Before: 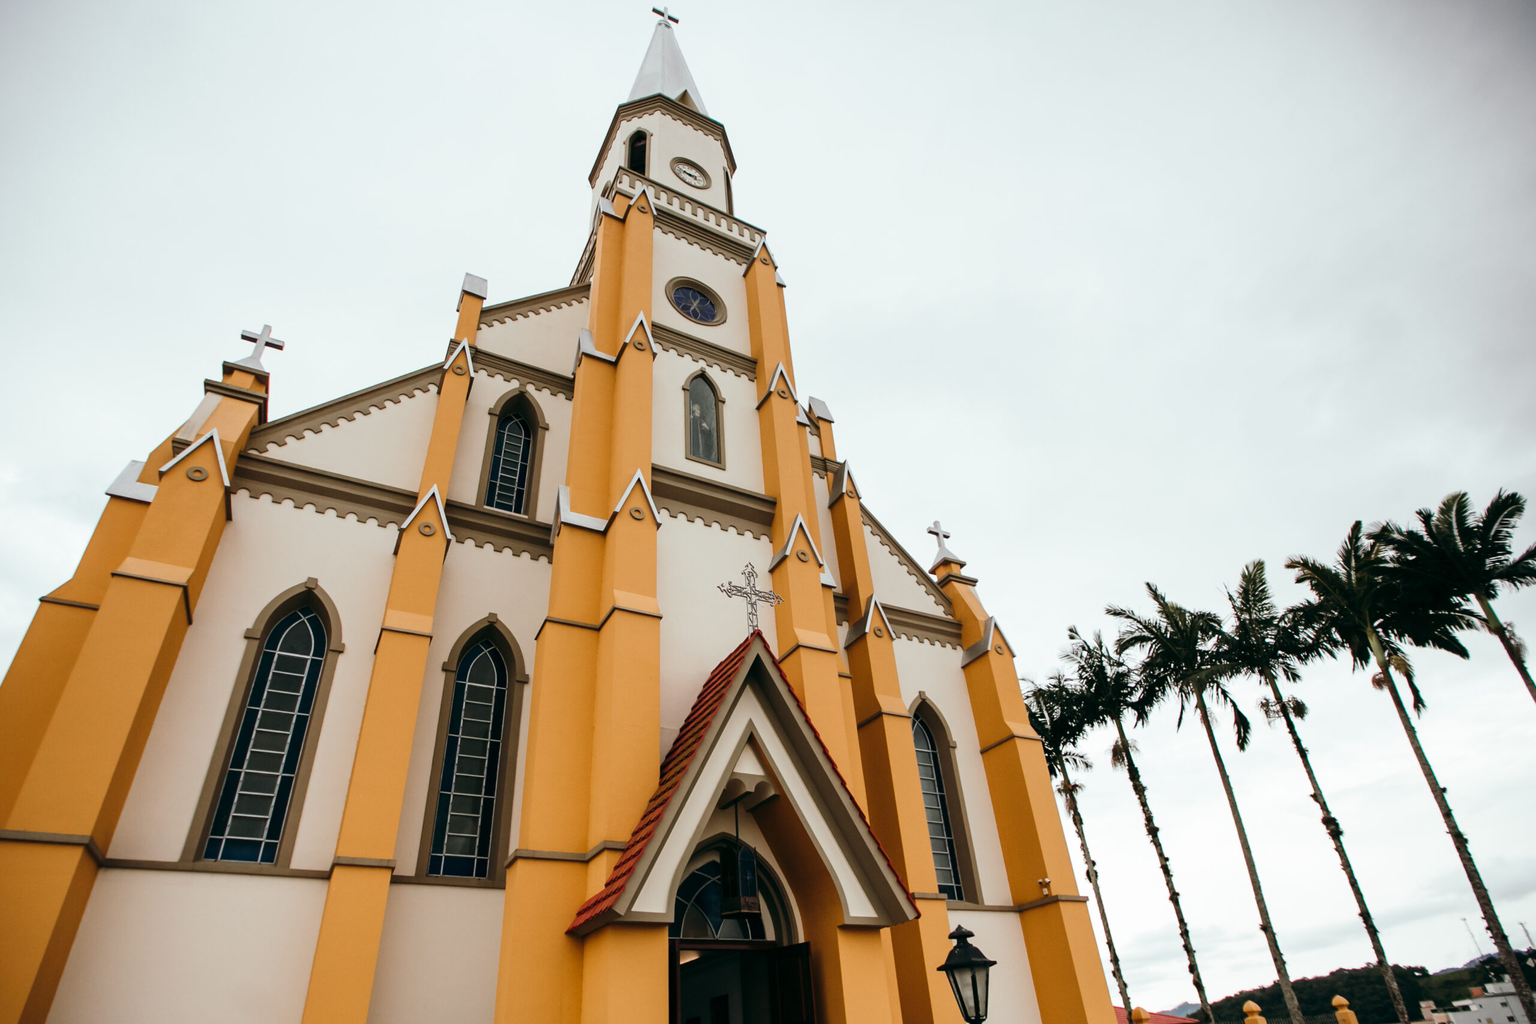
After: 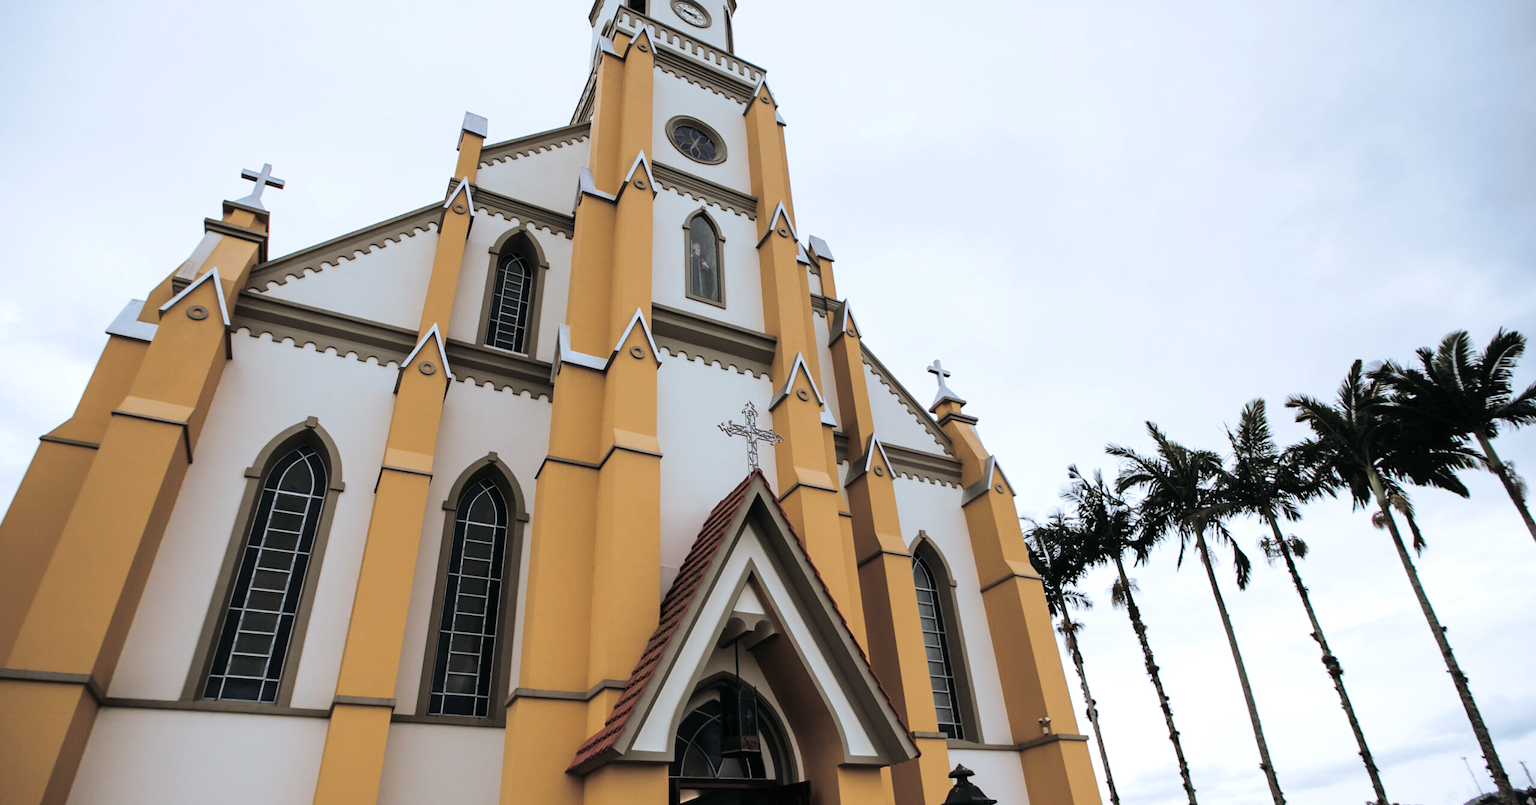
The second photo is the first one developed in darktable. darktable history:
white balance: red 0.931, blue 1.11
split-toning: shadows › hue 36°, shadows › saturation 0.05, highlights › hue 10.8°, highlights › saturation 0.15, compress 40%
crop and rotate: top 15.774%, bottom 5.506%
